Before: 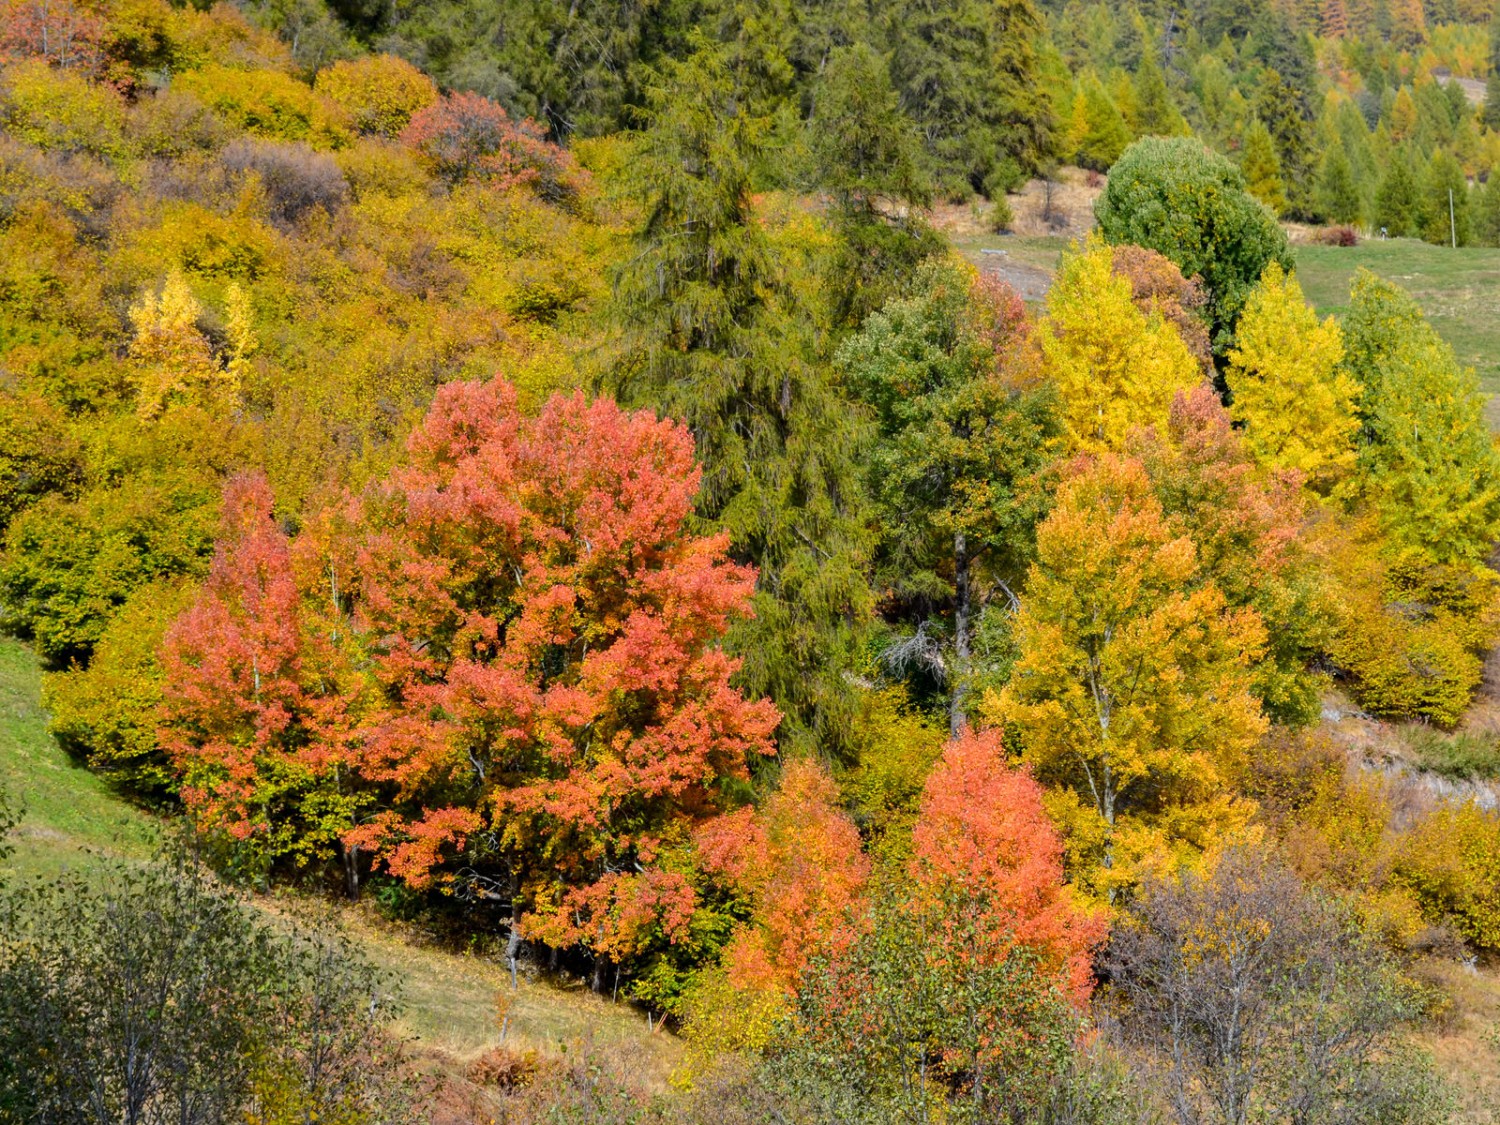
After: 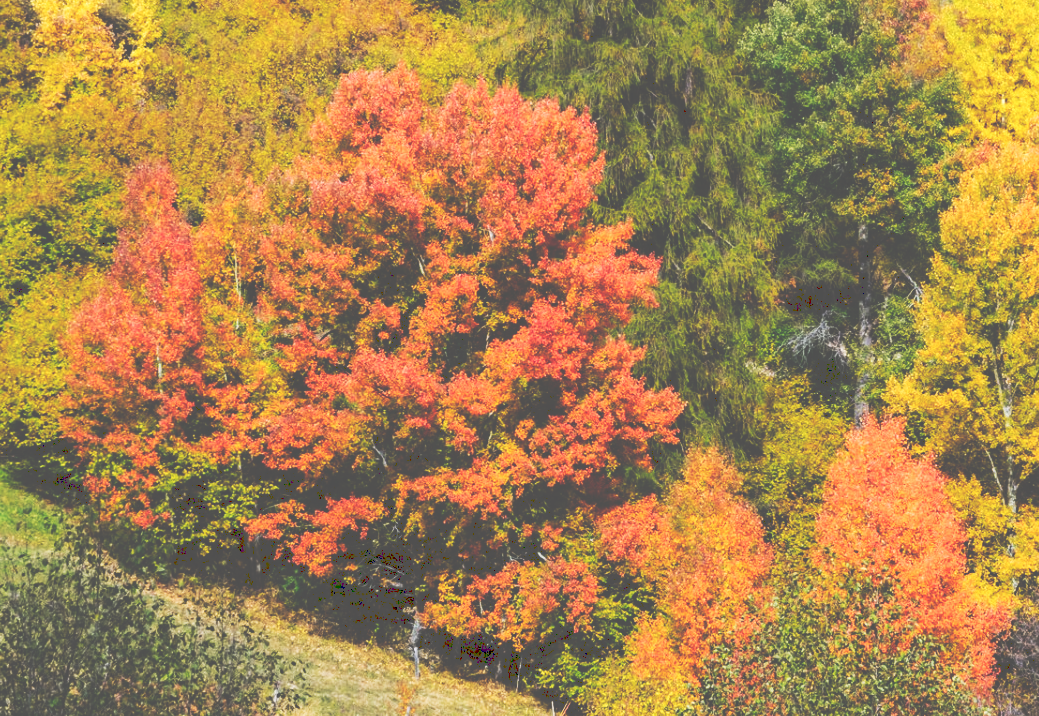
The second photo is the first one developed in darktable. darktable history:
tone curve: curves: ch0 [(0, 0) (0.003, 0.334) (0.011, 0.338) (0.025, 0.338) (0.044, 0.338) (0.069, 0.339) (0.1, 0.342) (0.136, 0.343) (0.177, 0.349) (0.224, 0.36) (0.277, 0.385) (0.335, 0.42) (0.399, 0.465) (0.468, 0.535) (0.543, 0.632) (0.623, 0.73) (0.709, 0.814) (0.801, 0.879) (0.898, 0.935) (1, 1)], preserve colors none
tone equalizer: -8 EV -0.001 EV, -7 EV 0.001 EV, -6 EV -0.002 EV, -5 EV -0.003 EV, -4 EV -0.062 EV, -3 EV -0.222 EV, -2 EV -0.267 EV, -1 EV 0.105 EV, +0 EV 0.303 EV
crop: left 6.488%, top 27.668%, right 24.183%, bottom 8.656%
white balance: emerald 1
